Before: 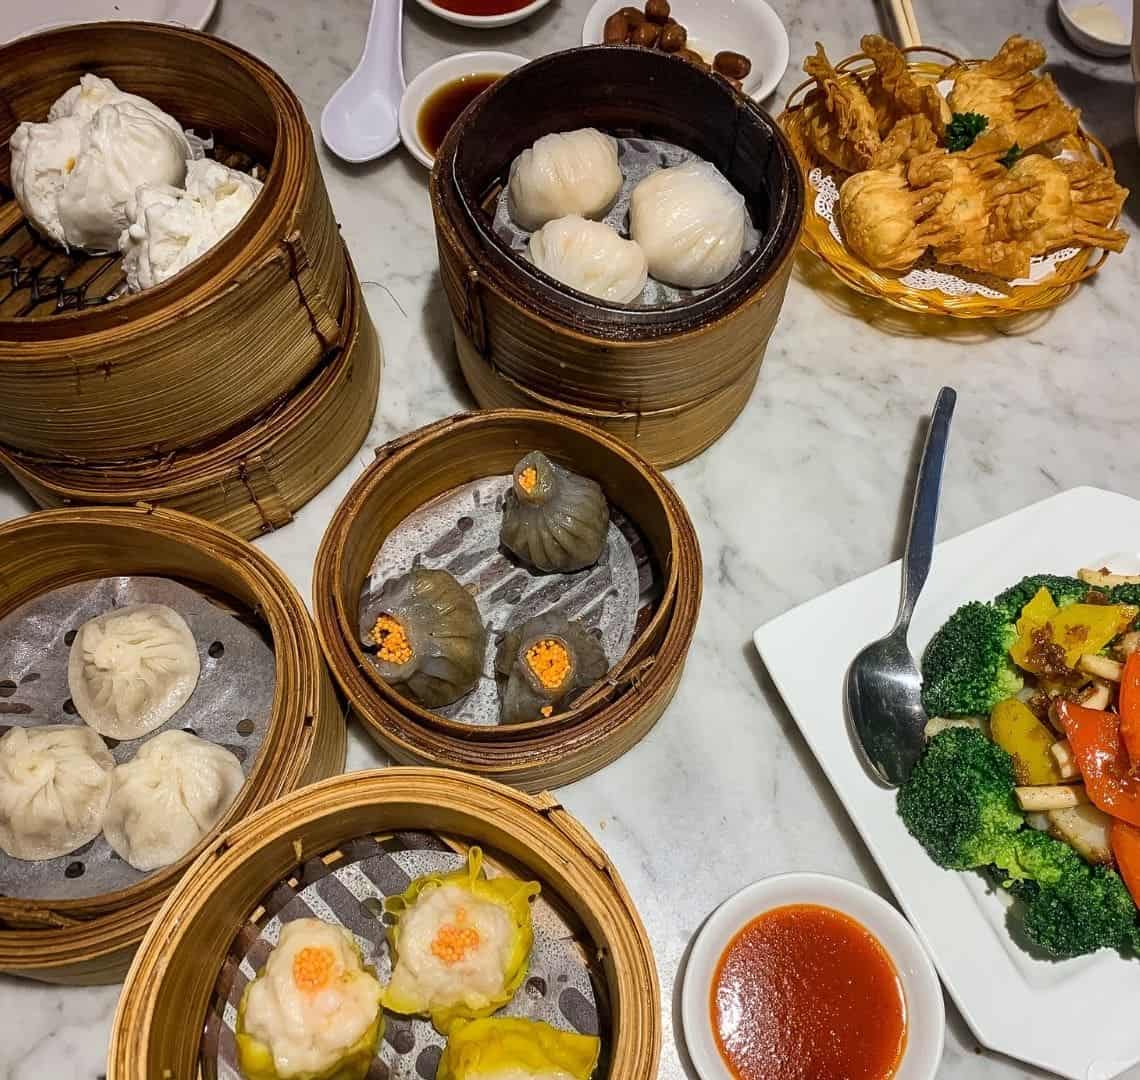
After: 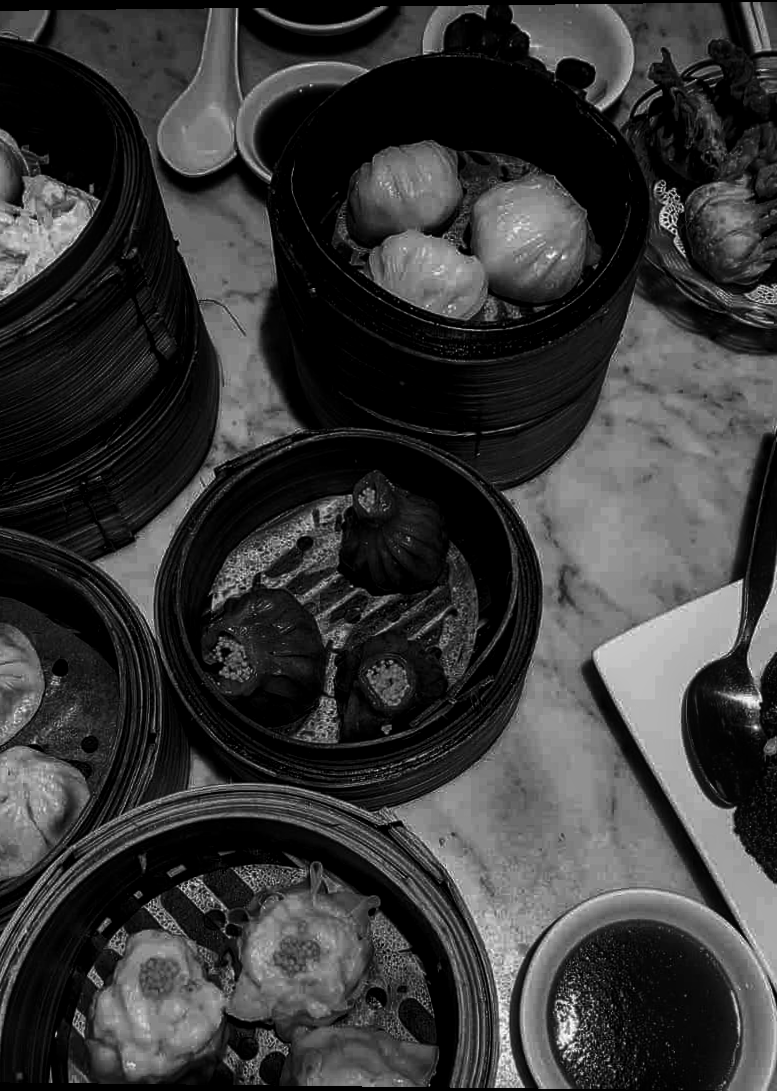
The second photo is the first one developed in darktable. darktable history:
white balance: red 0.954, blue 1.079
contrast brightness saturation: contrast 0.02, brightness -1, saturation -1
crop and rotate: left 14.385%, right 18.948%
rotate and perspective: lens shift (vertical) 0.048, lens shift (horizontal) -0.024, automatic cropping off
local contrast: on, module defaults
